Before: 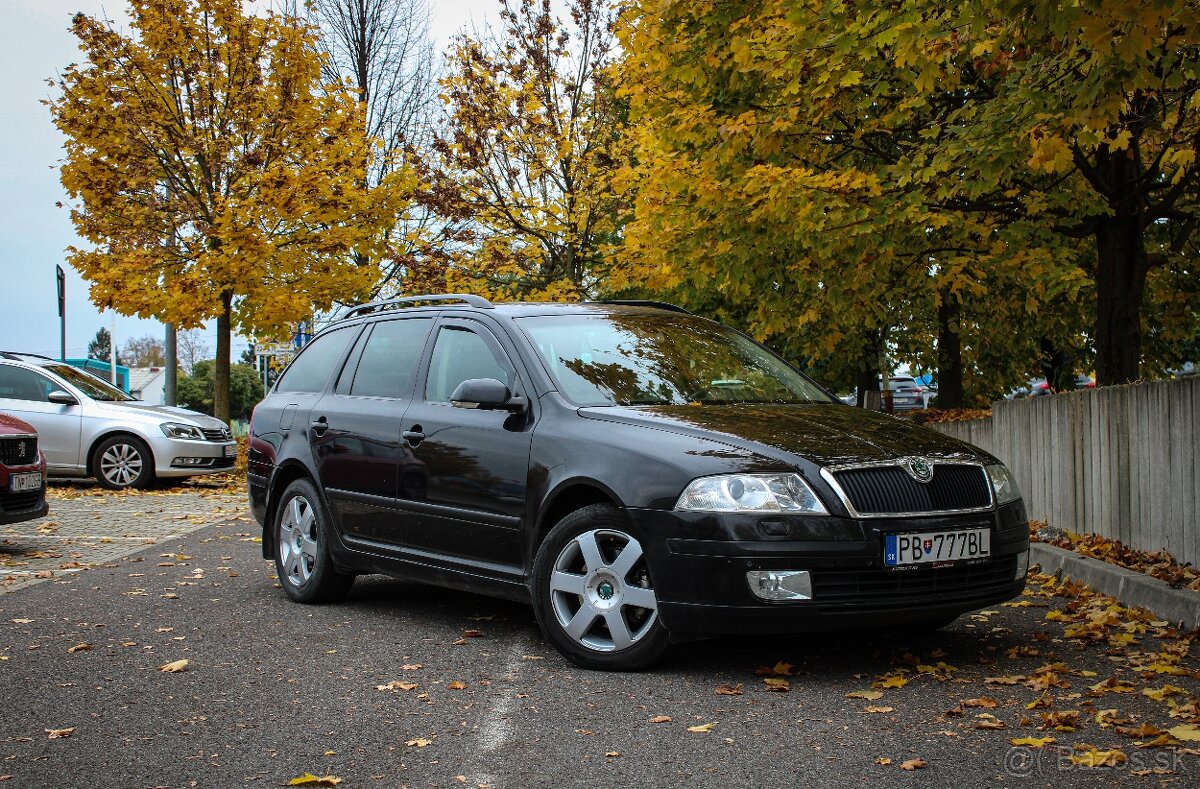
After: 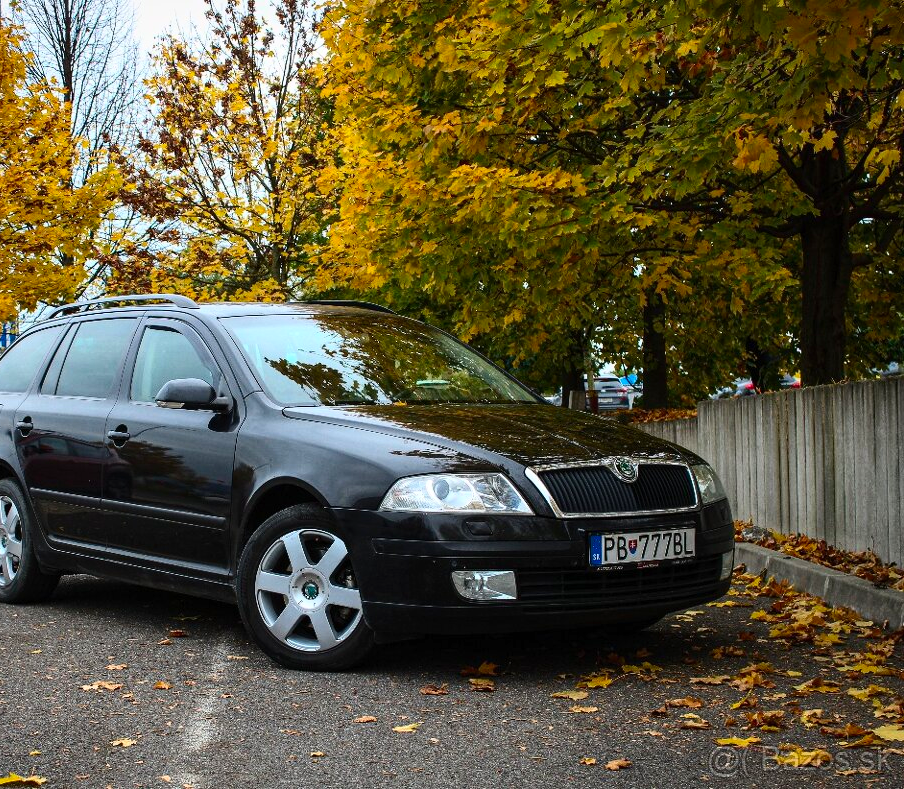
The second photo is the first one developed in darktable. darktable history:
crop and rotate: left 24.6%
contrast brightness saturation: contrast 0.23, brightness 0.1, saturation 0.29
